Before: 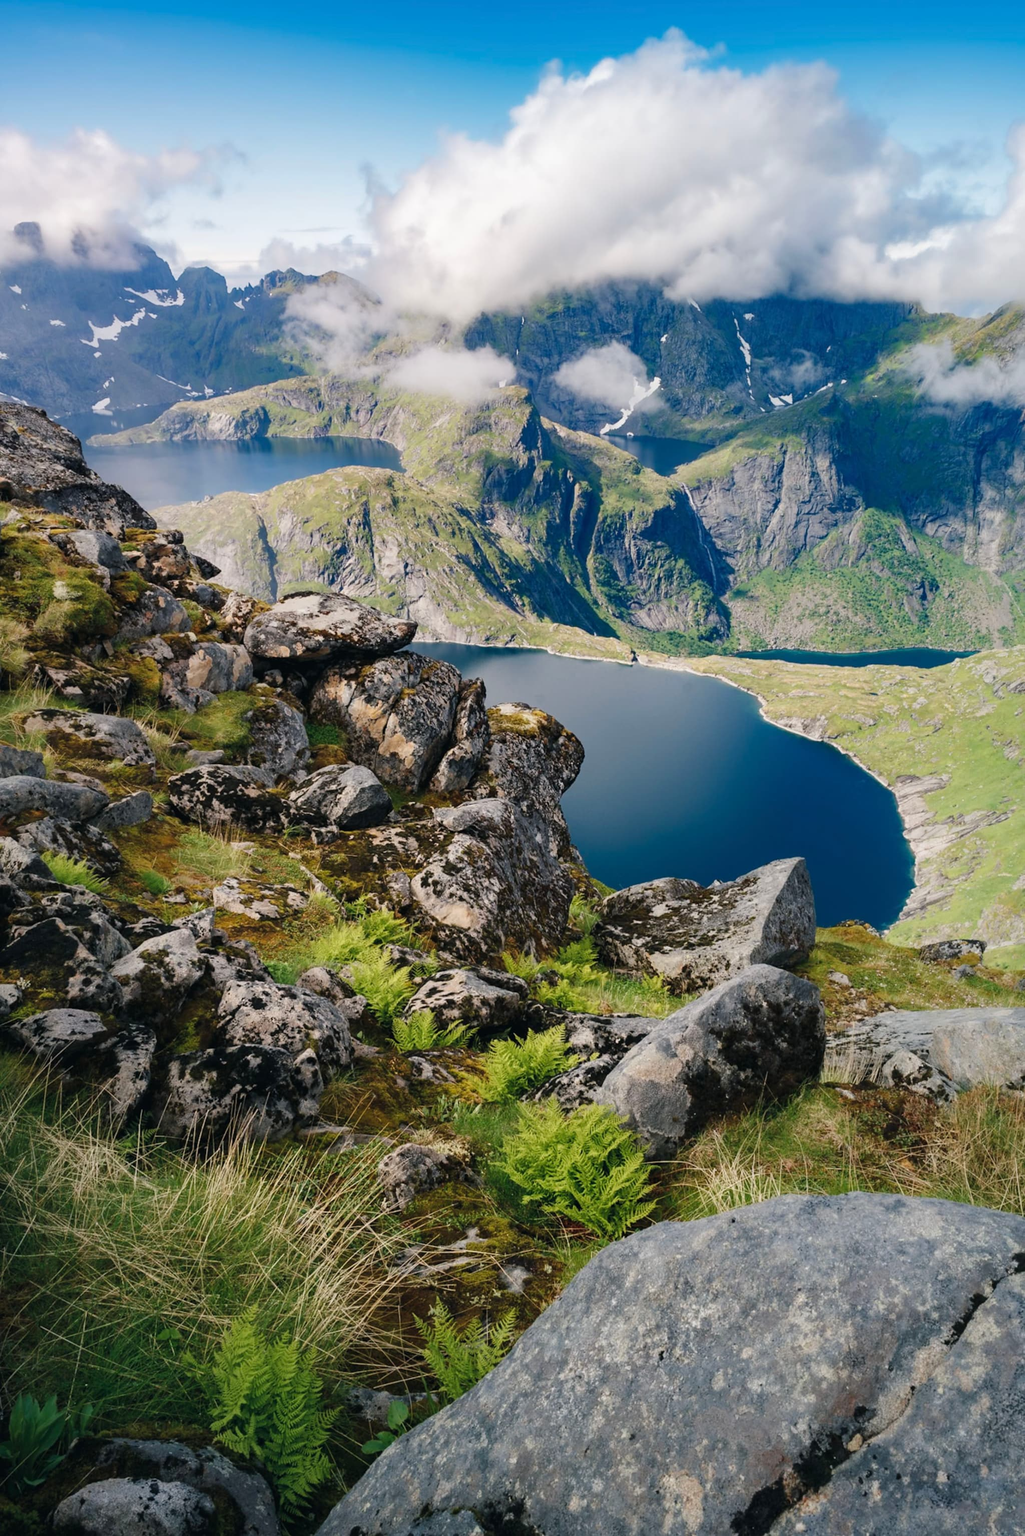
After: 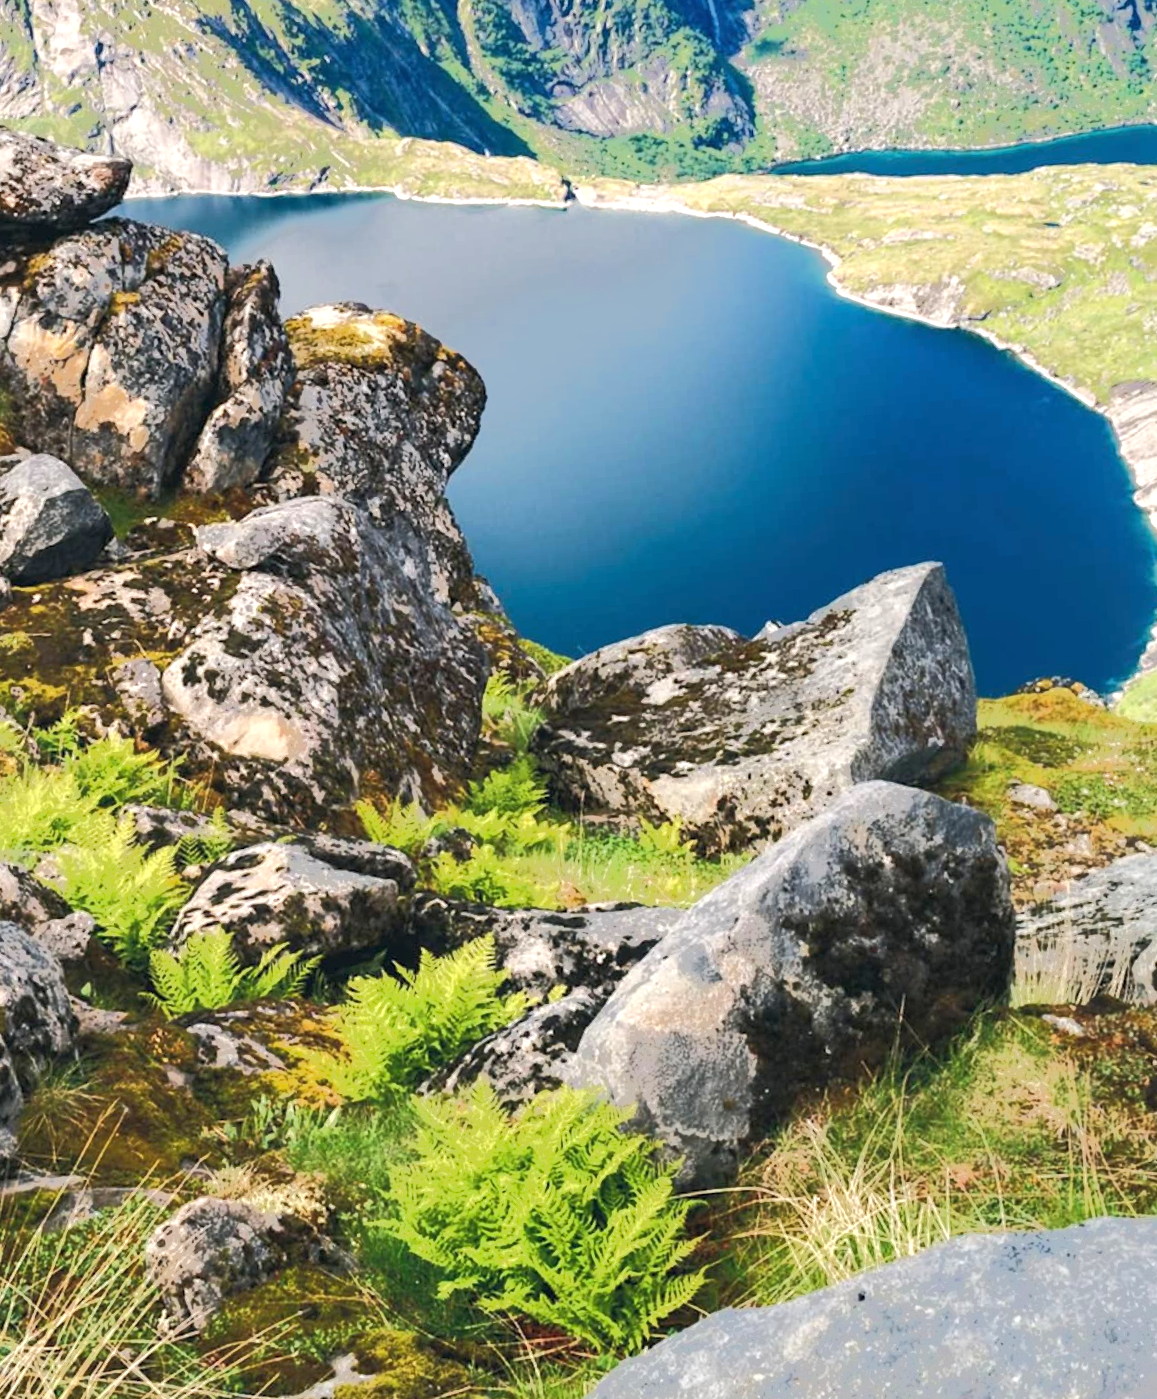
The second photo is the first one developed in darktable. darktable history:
exposure: black level correction 0, exposure 1.2 EV, compensate highlight preservation false
rotate and perspective: rotation -4.86°, automatic cropping off
tone equalizer: -7 EV -0.63 EV, -6 EV 1 EV, -5 EV -0.45 EV, -4 EV 0.43 EV, -3 EV 0.41 EV, -2 EV 0.15 EV, -1 EV -0.15 EV, +0 EV -0.39 EV, smoothing diameter 25%, edges refinement/feathering 10, preserve details guided filter
crop: left 35.03%, top 36.625%, right 14.663%, bottom 20.057%
